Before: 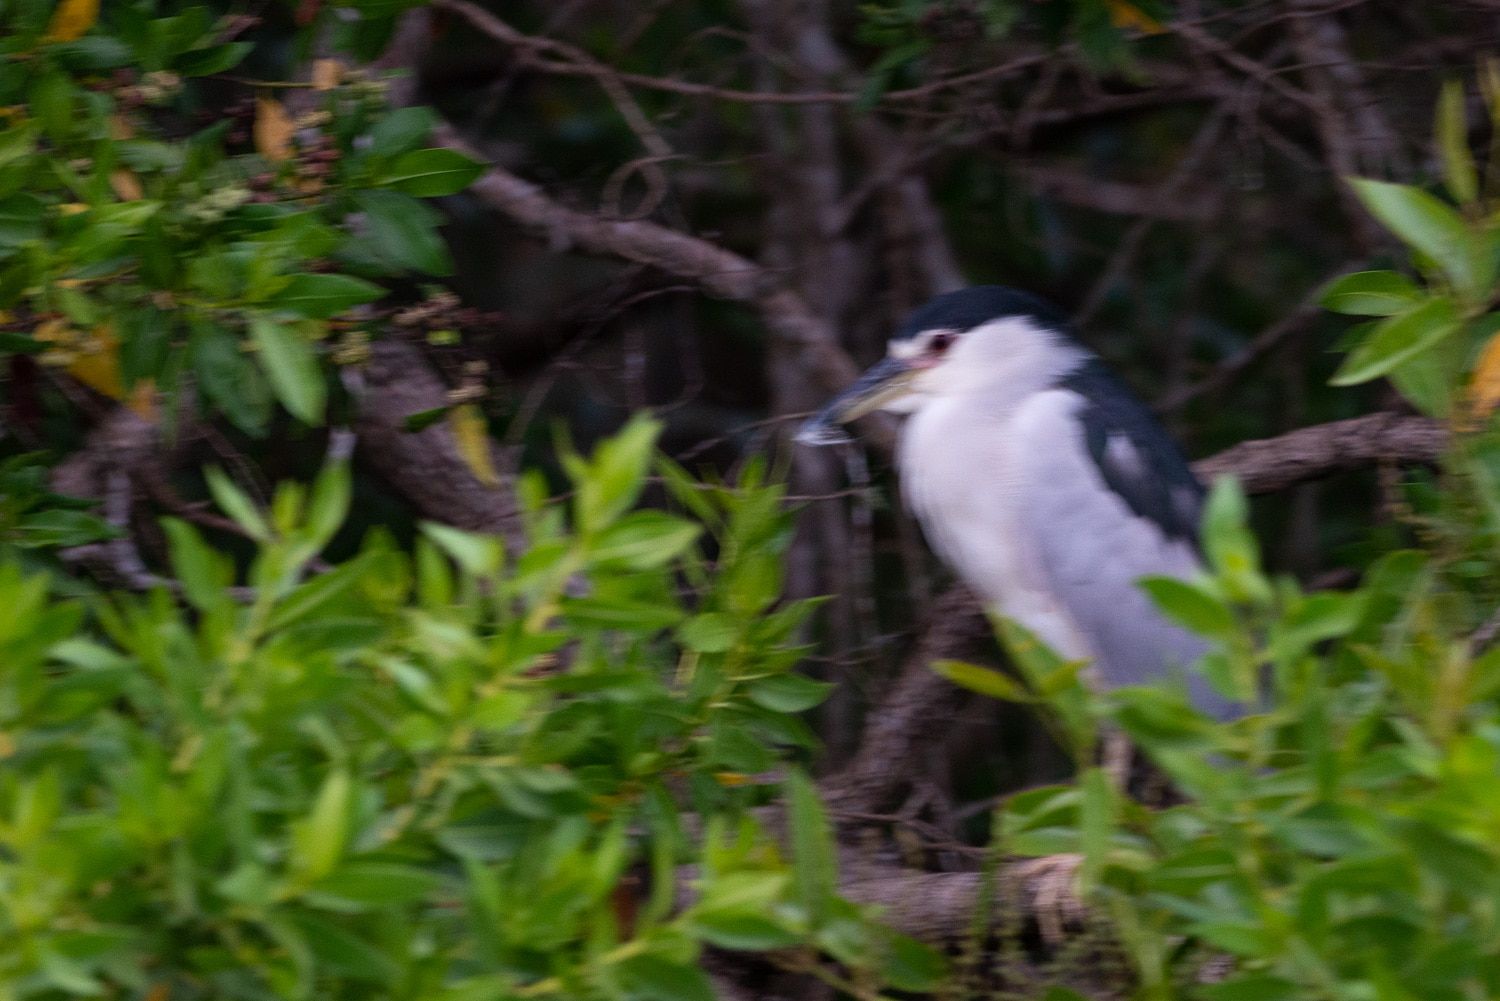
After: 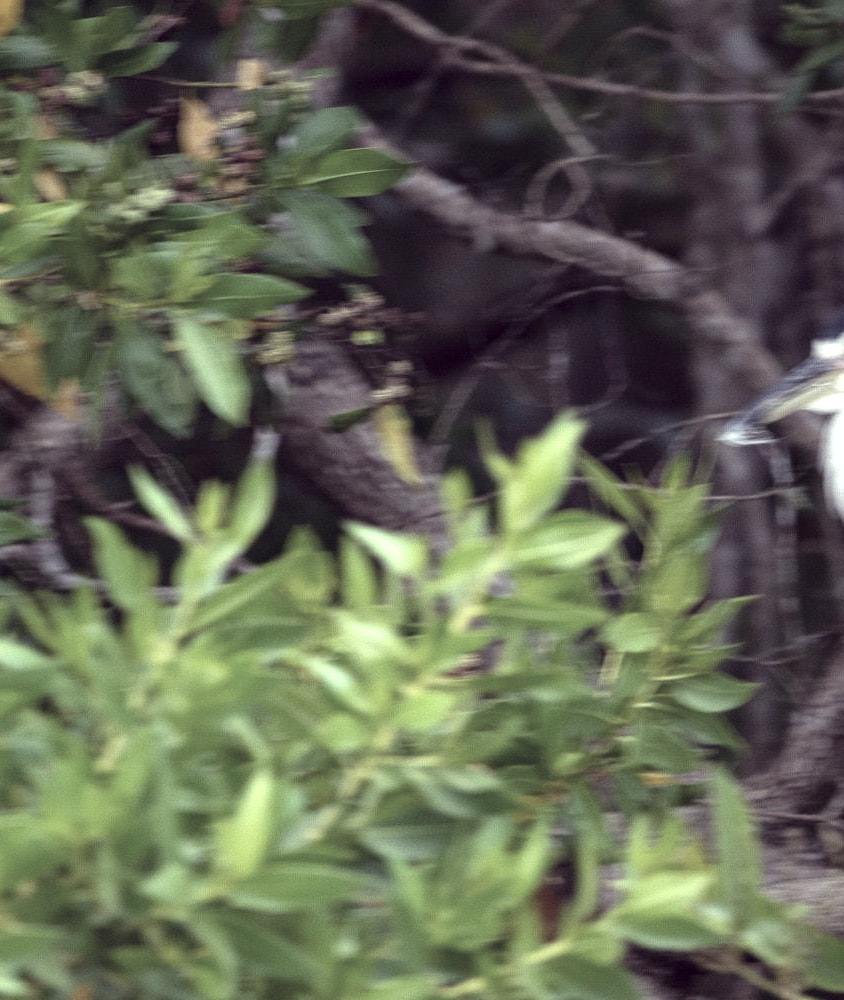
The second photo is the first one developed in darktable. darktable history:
tone equalizer: on, module defaults
color correction: highlights a* -20.17, highlights b* 20.27, shadows a* 20.03, shadows b* -20.46, saturation 0.43
crop: left 5.114%, right 38.589%
exposure: black level correction 0, exposure 1.2 EV, compensate exposure bias true, compensate highlight preservation false
